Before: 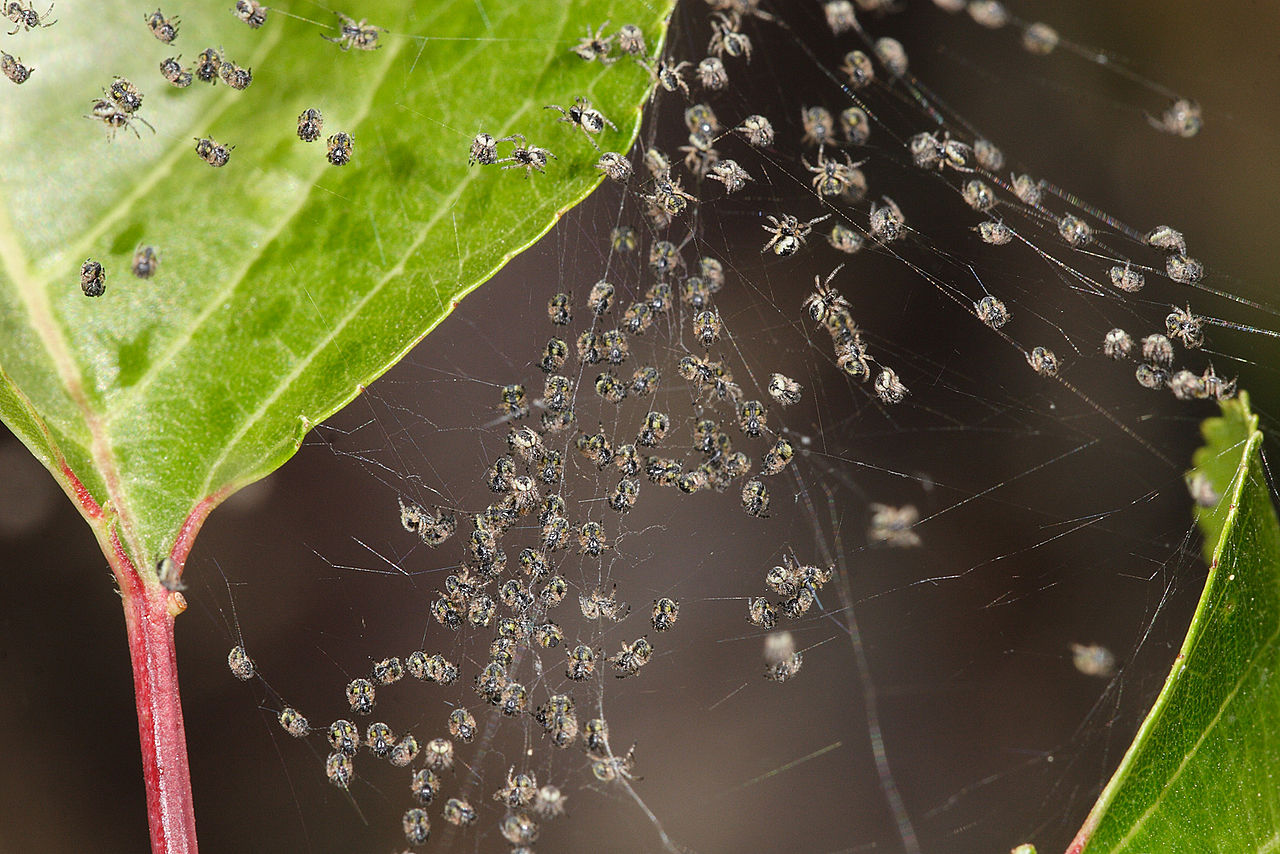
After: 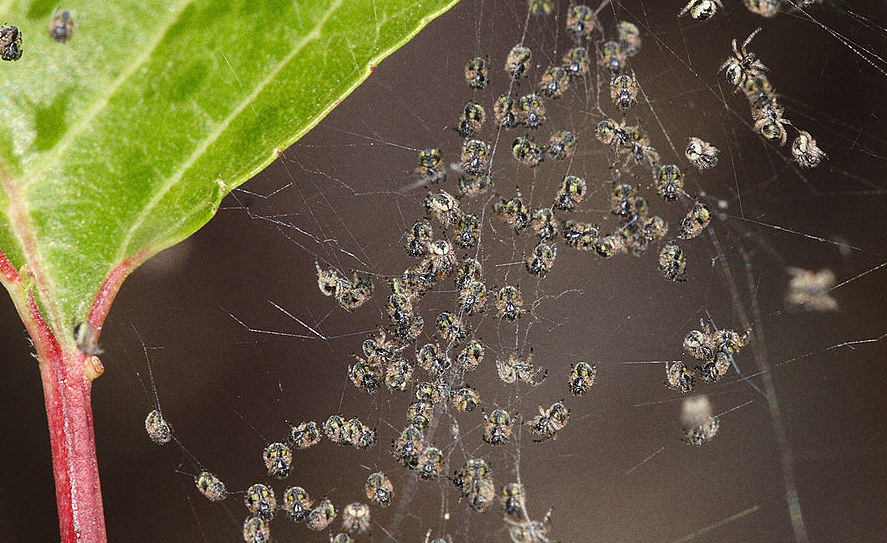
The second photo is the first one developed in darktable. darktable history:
crop: left 6.488%, top 27.668%, right 24.183%, bottom 8.656%
grain: coarseness 0.47 ISO
